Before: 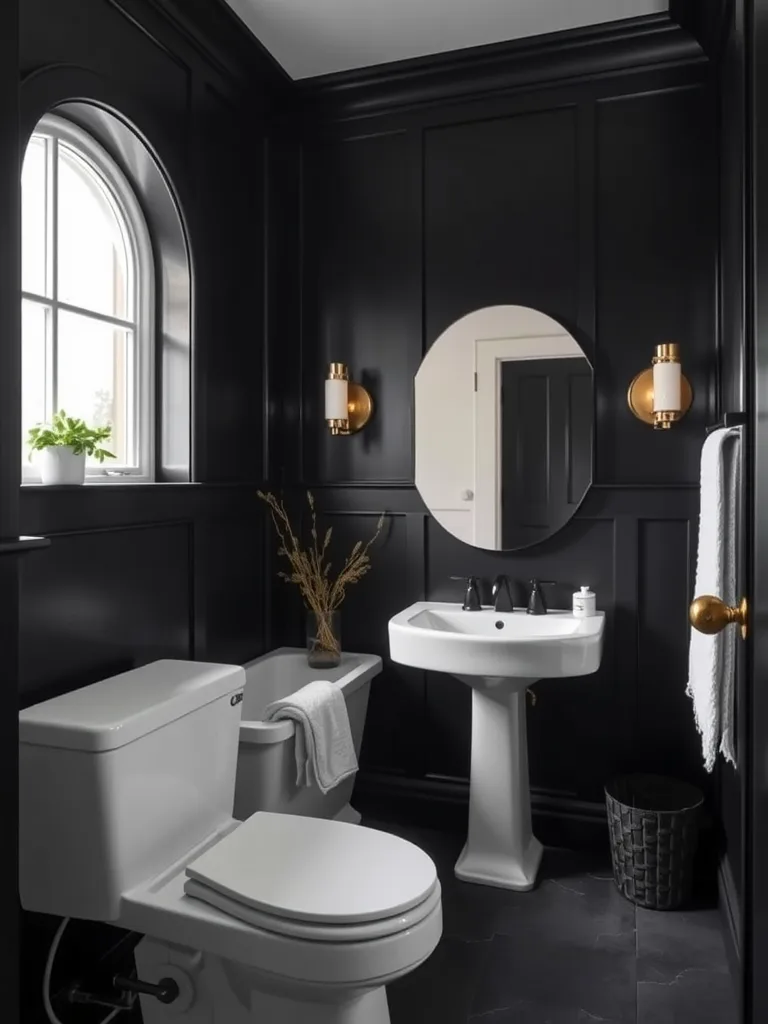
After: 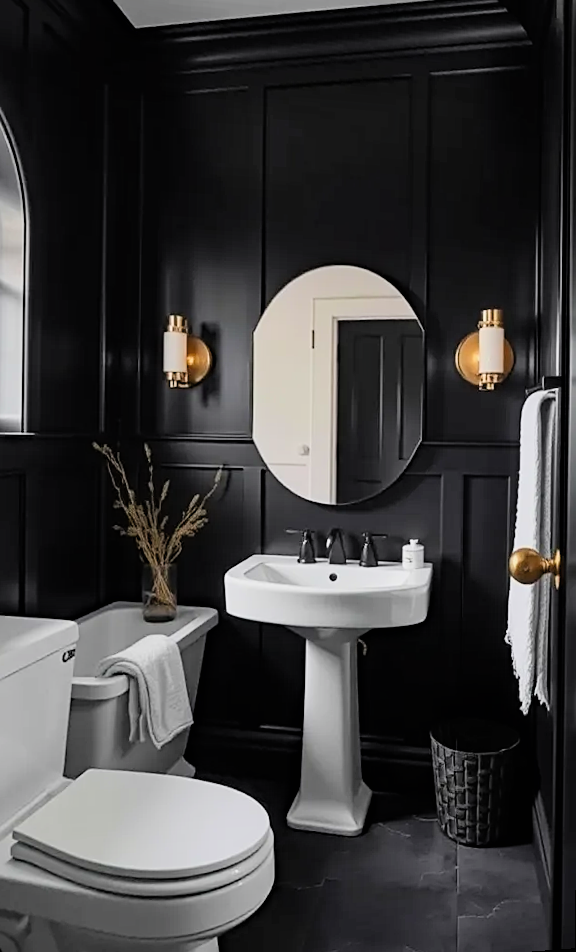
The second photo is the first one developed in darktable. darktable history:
rotate and perspective: rotation 0.679°, lens shift (horizontal) 0.136, crop left 0.009, crop right 0.991, crop top 0.078, crop bottom 0.95
exposure: exposure 0.496 EV, compensate highlight preservation false
filmic rgb: black relative exposure -7.65 EV, white relative exposure 4.56 EV, hardness 3.61, color science v6 (2022)
contrast brightness saturation: contrast 0.05, brightness 0.06, saturation 0.01
crop and rotate: left 24.6%
contrast equalizer: y [[0.5, 0.5, 0.472, 0.5, 0.5, 0.5], [0.5 ×6], [0.5 ×6], [0 ×6], [0 ×6]]
haze removal: compatibility mode true, adaptive false
sharpen: on, module defaults
